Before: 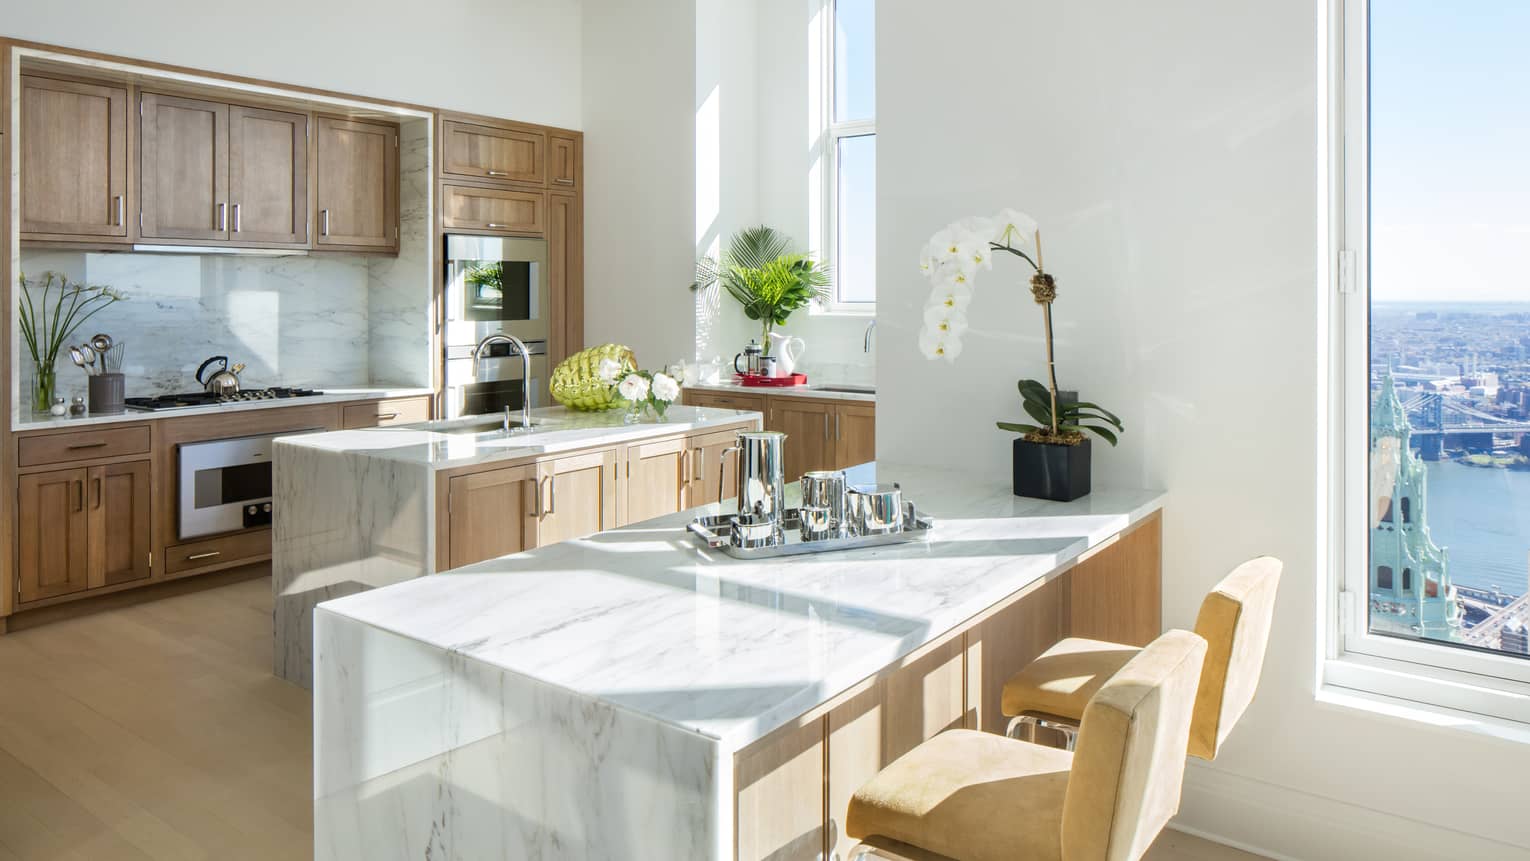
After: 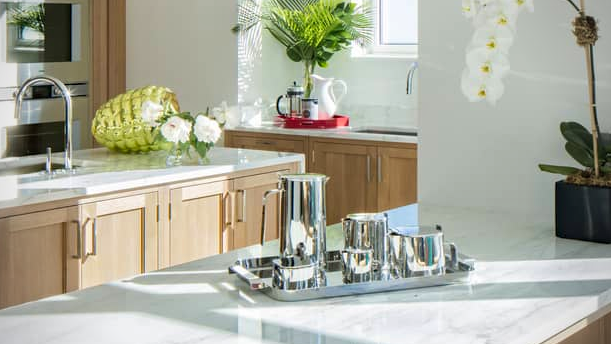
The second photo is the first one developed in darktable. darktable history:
haze removal: strength 0.12, distance 0.25, compatibility mode true, adaptive false
vignetting: on, module defaults
crop: left 30%, top 30%, right 30%, bottom 30%
velvia: strength 15%
